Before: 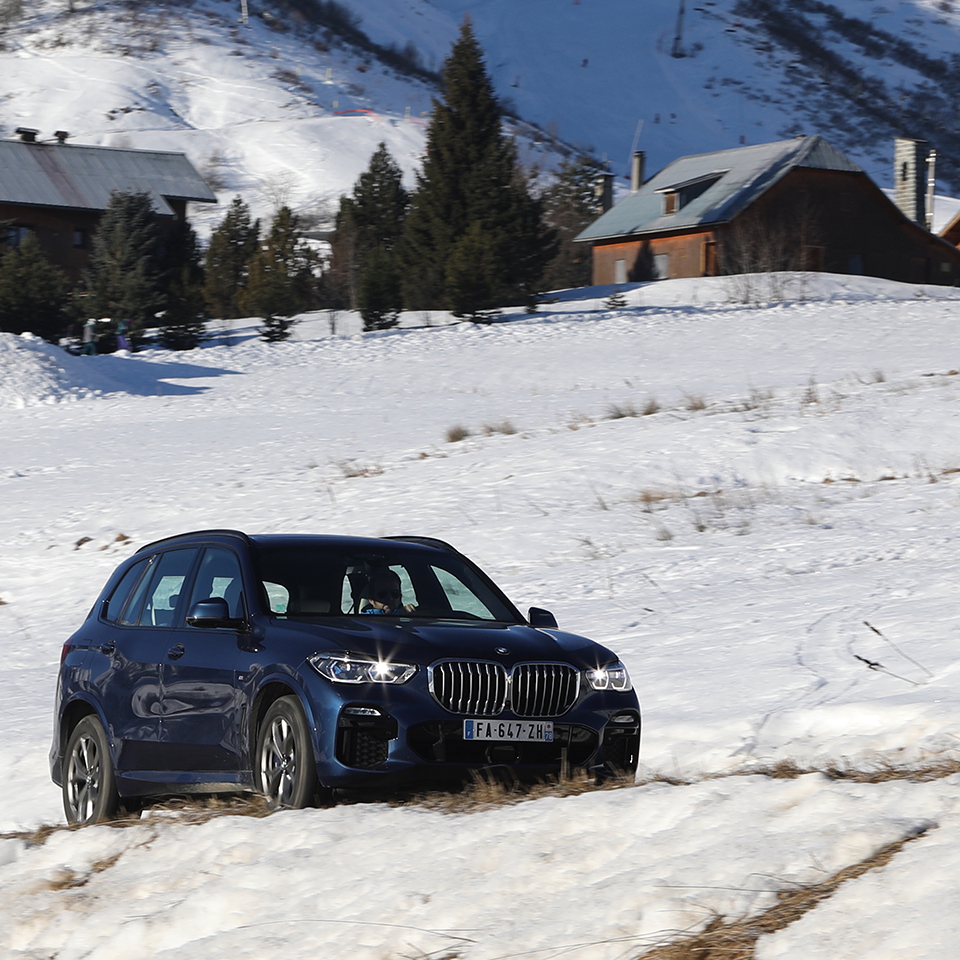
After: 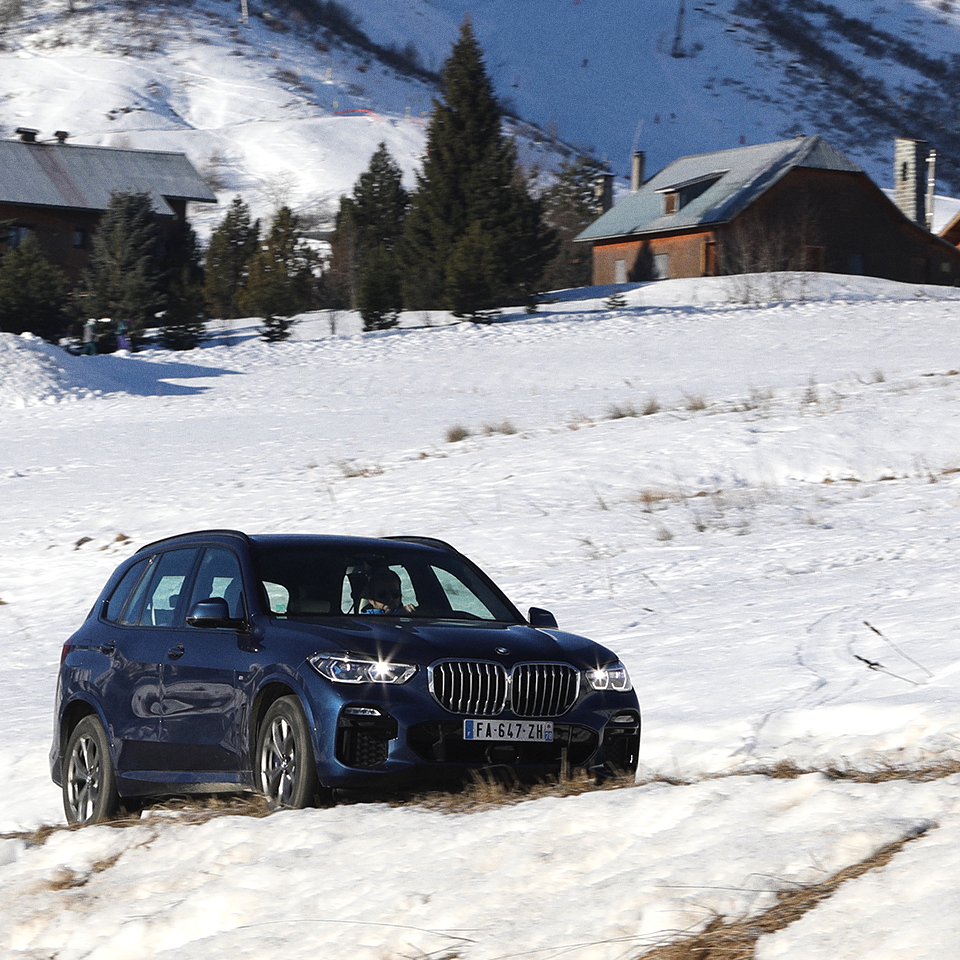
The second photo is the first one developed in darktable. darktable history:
exposure: exposure 0.2 EV, compensate highlight preservation false
grain: on, module defaults
